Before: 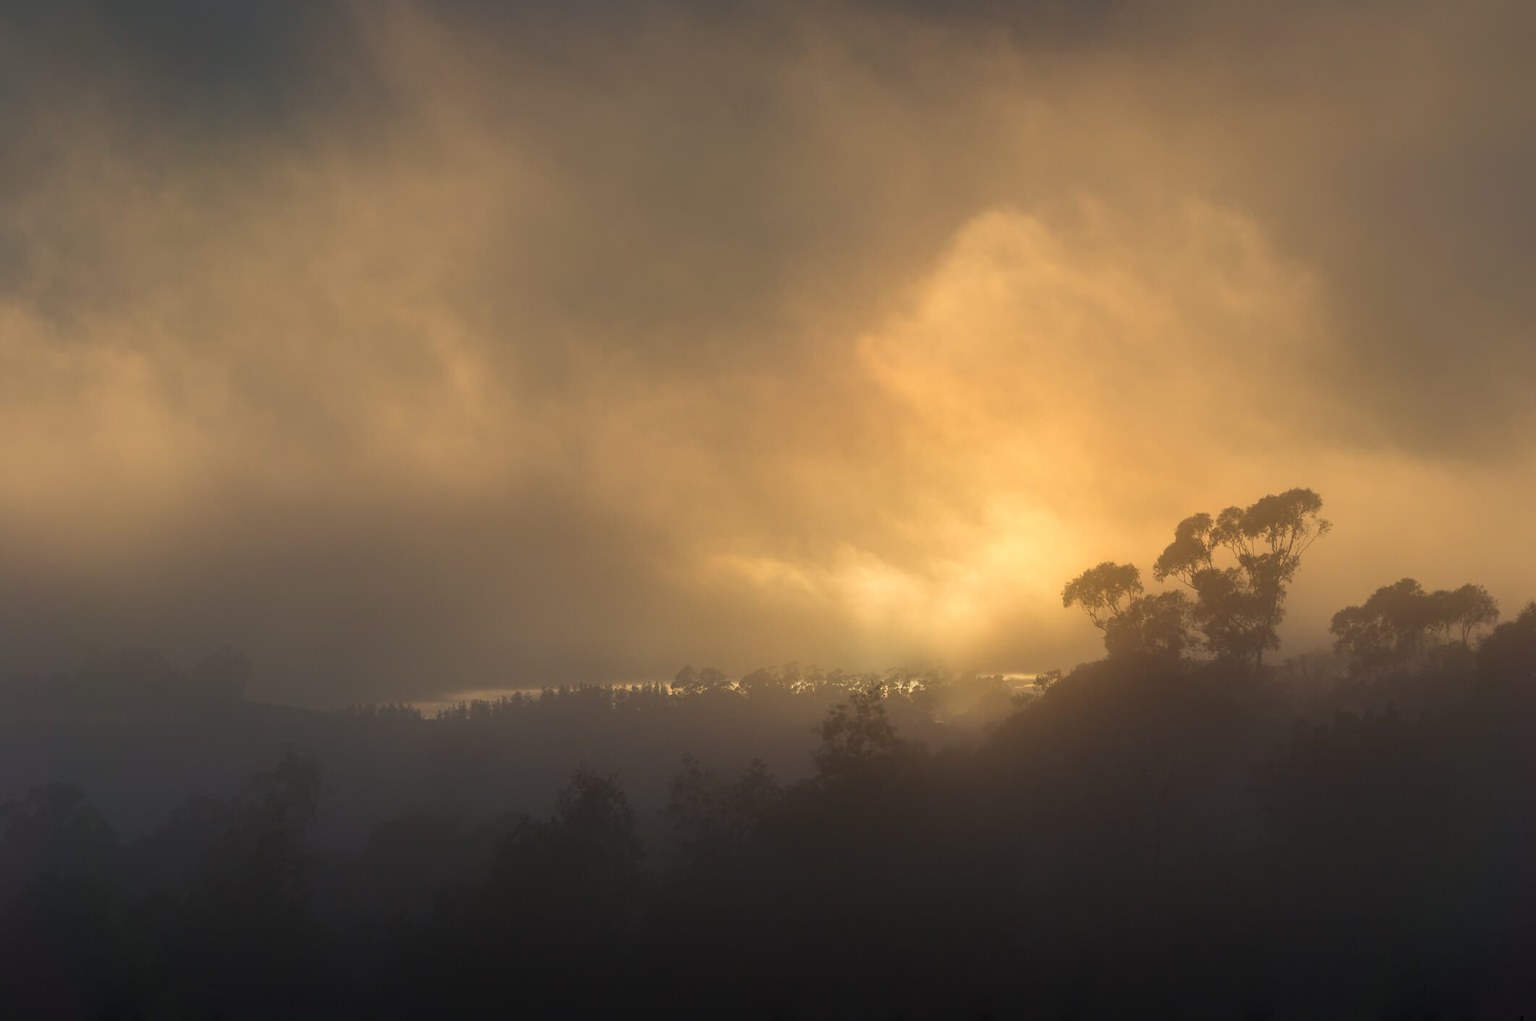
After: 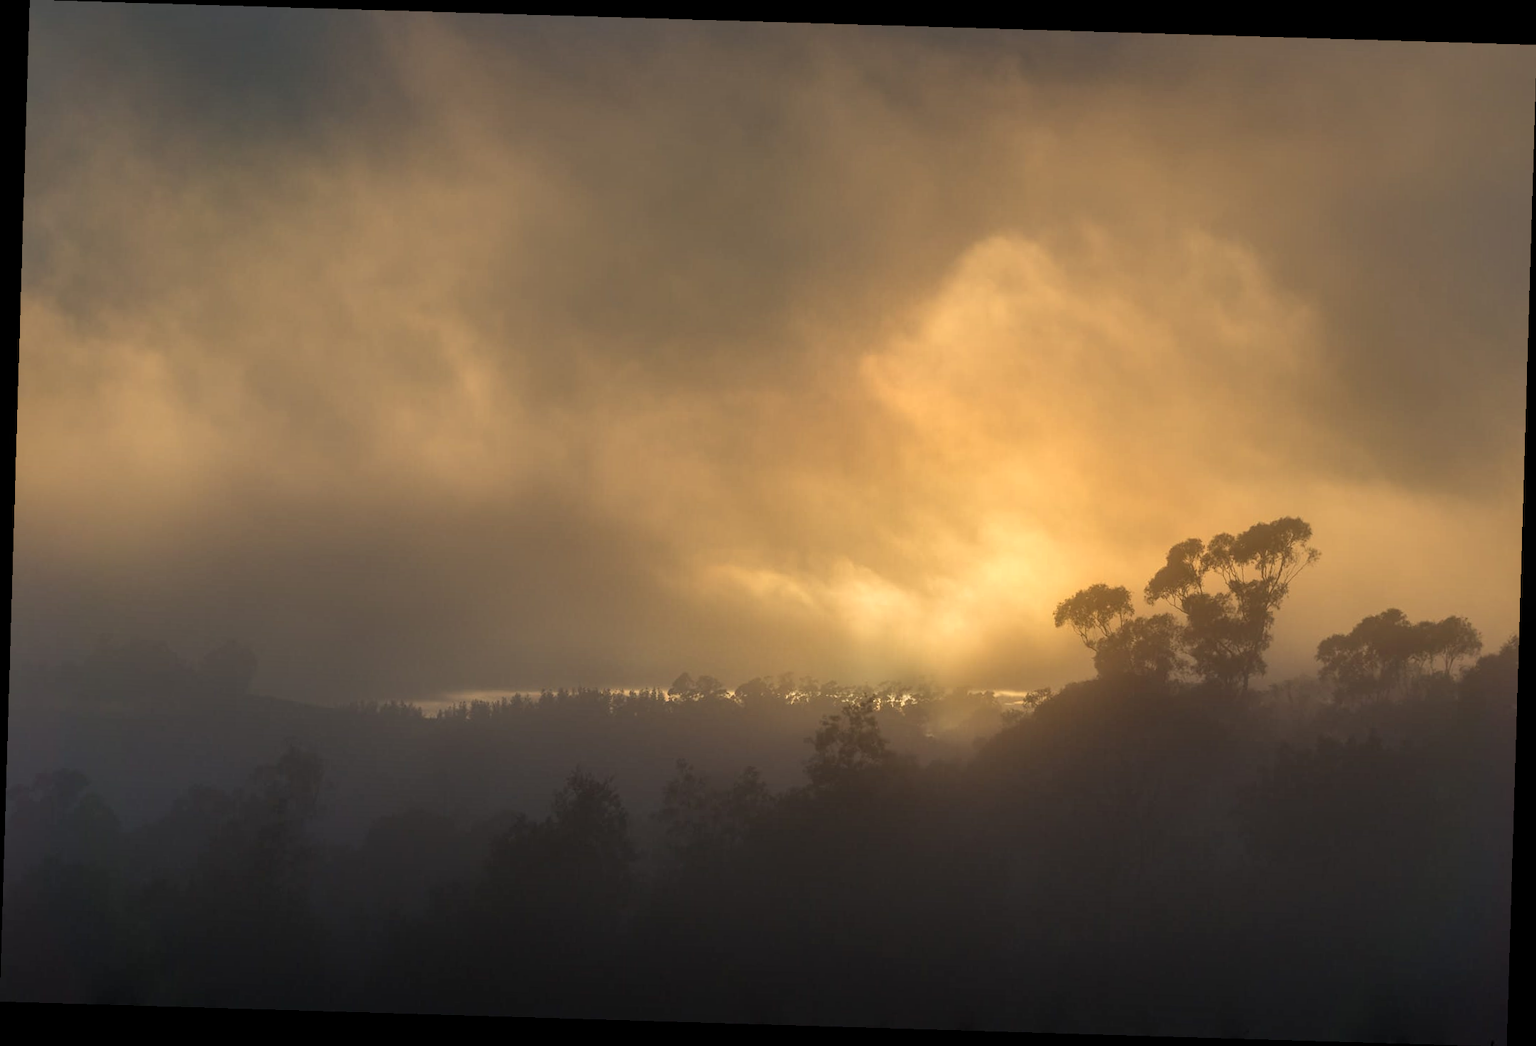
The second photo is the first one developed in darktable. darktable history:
local contrast: on, module defaults
rotate and perspective: rotation 1.72°, automatic cropping off
